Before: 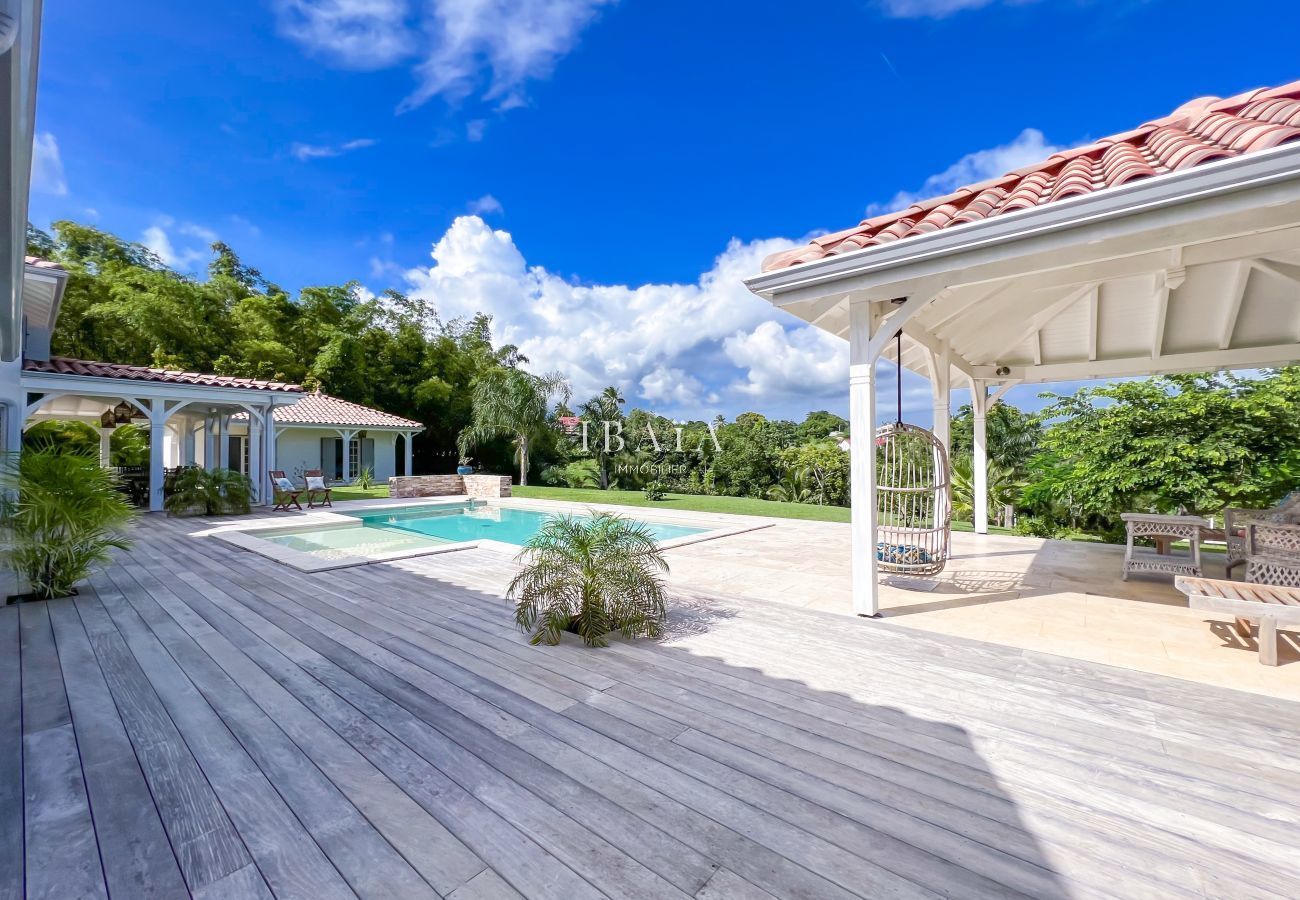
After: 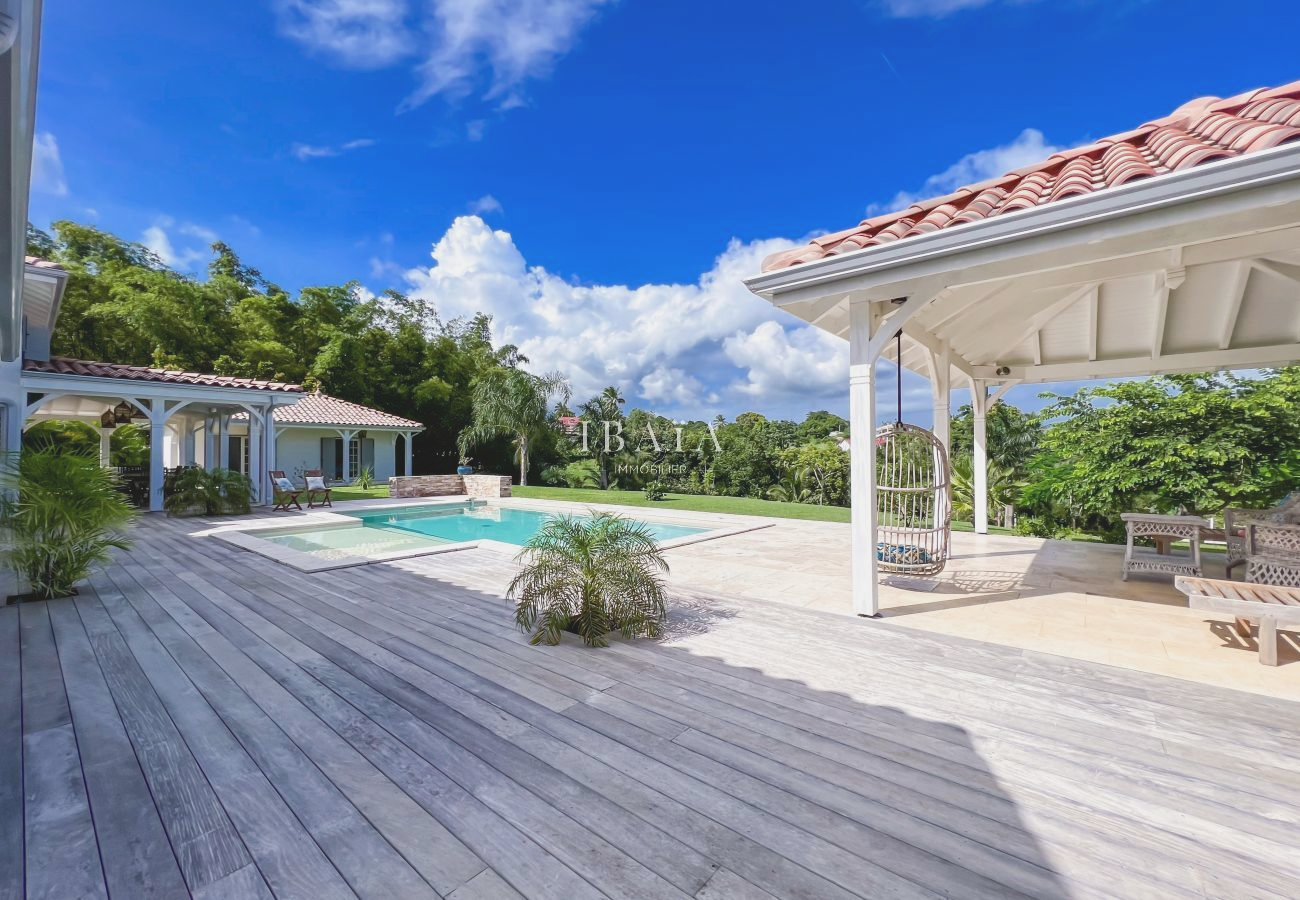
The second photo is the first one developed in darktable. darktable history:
exposure: black level correction -0.014, exposure -0.188 EV, compensate highlight preservation false
